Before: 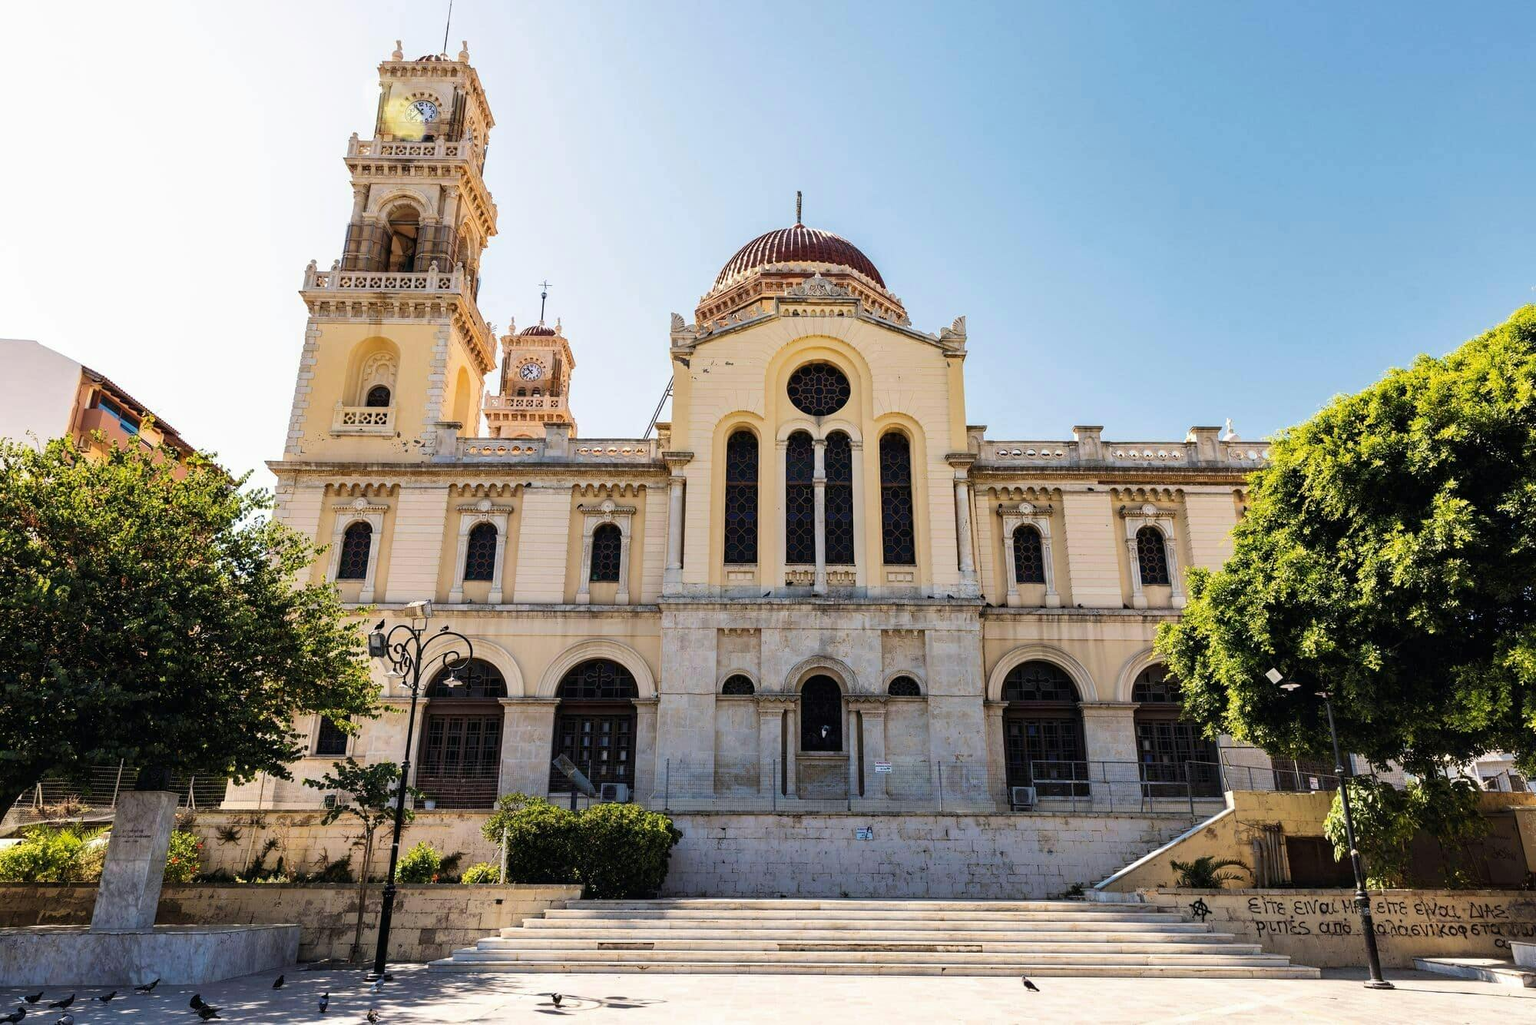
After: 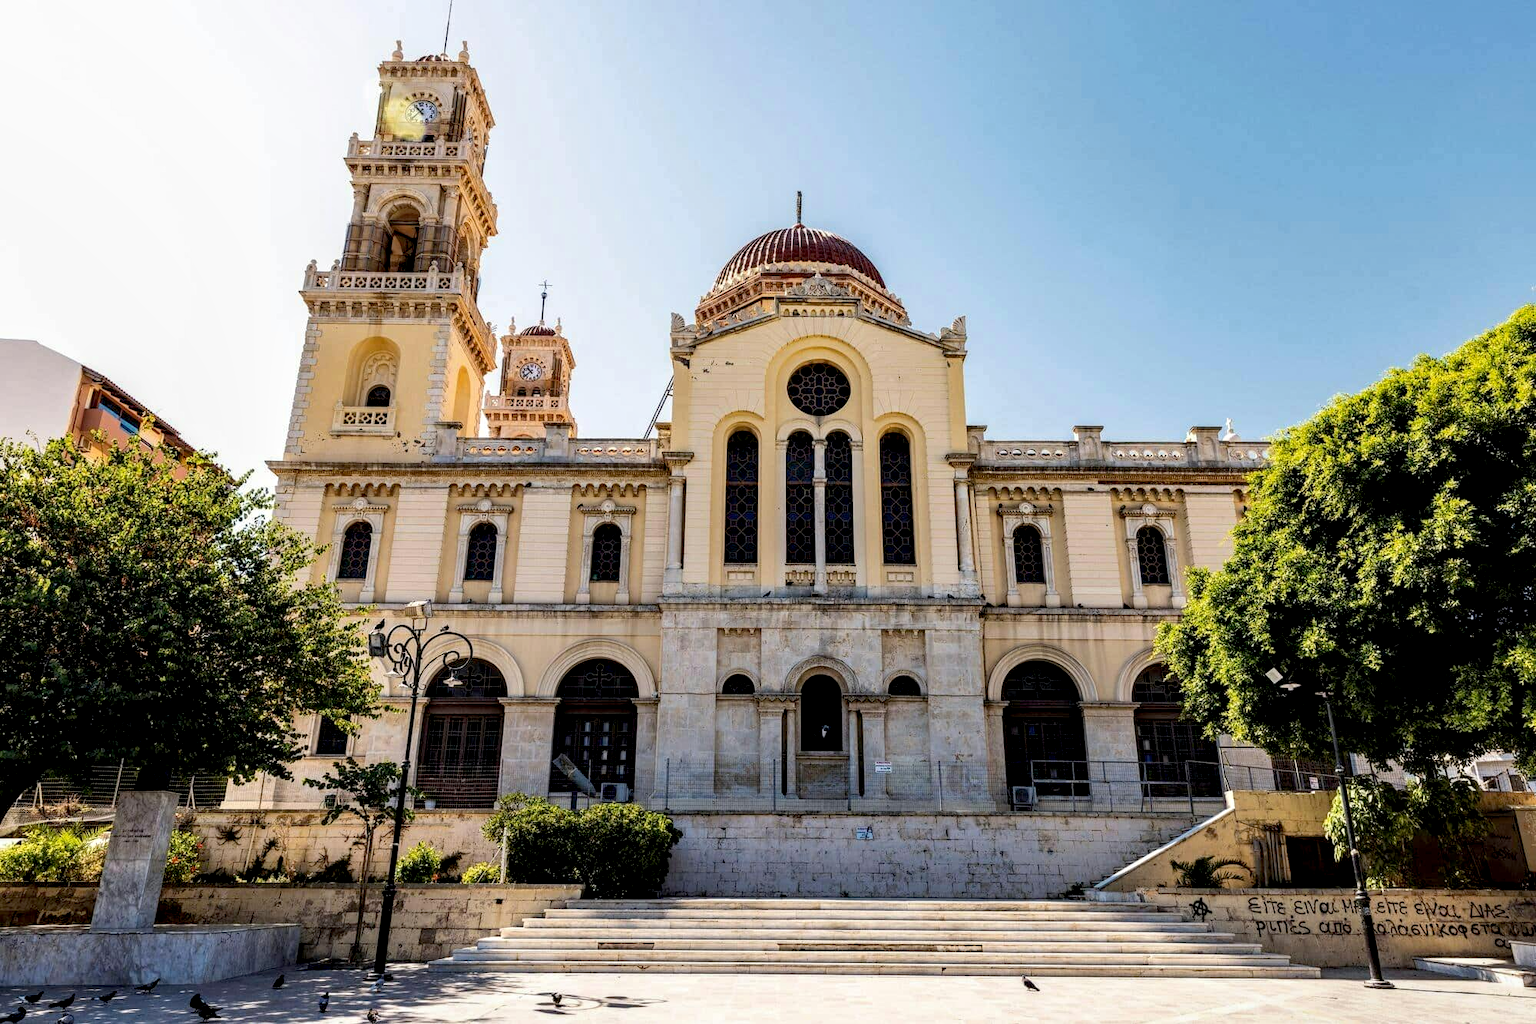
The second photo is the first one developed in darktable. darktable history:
exposure: black level correction 0.01, exposure 0.012 EV, compensate highlight preservation false
local contrast: detail 130%
